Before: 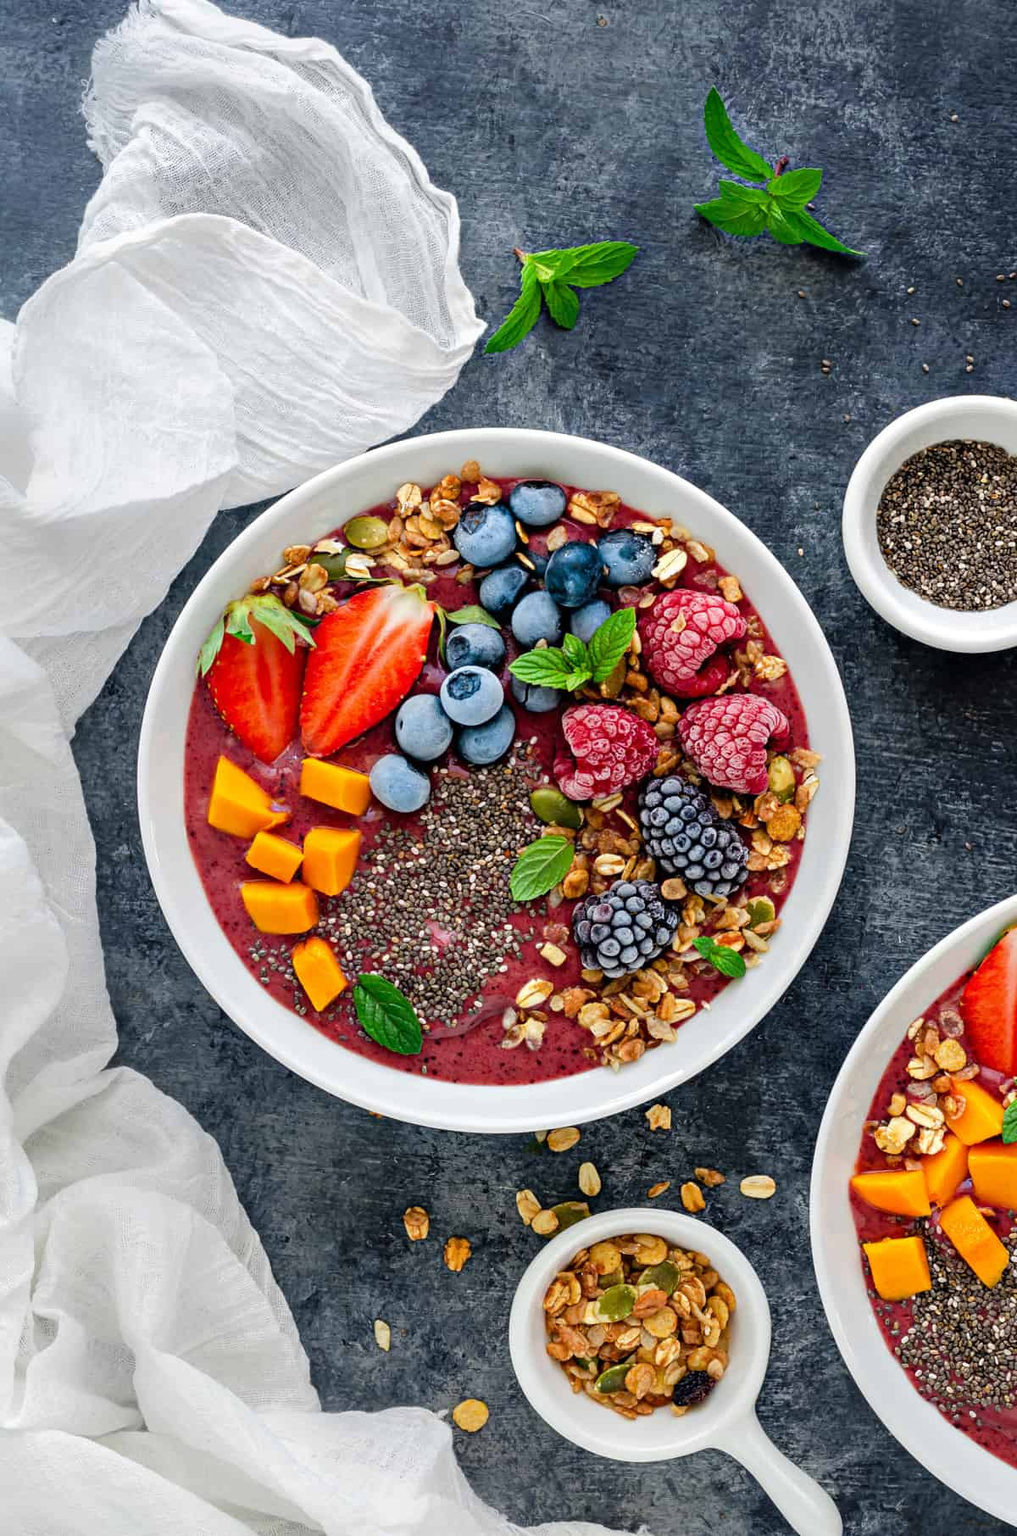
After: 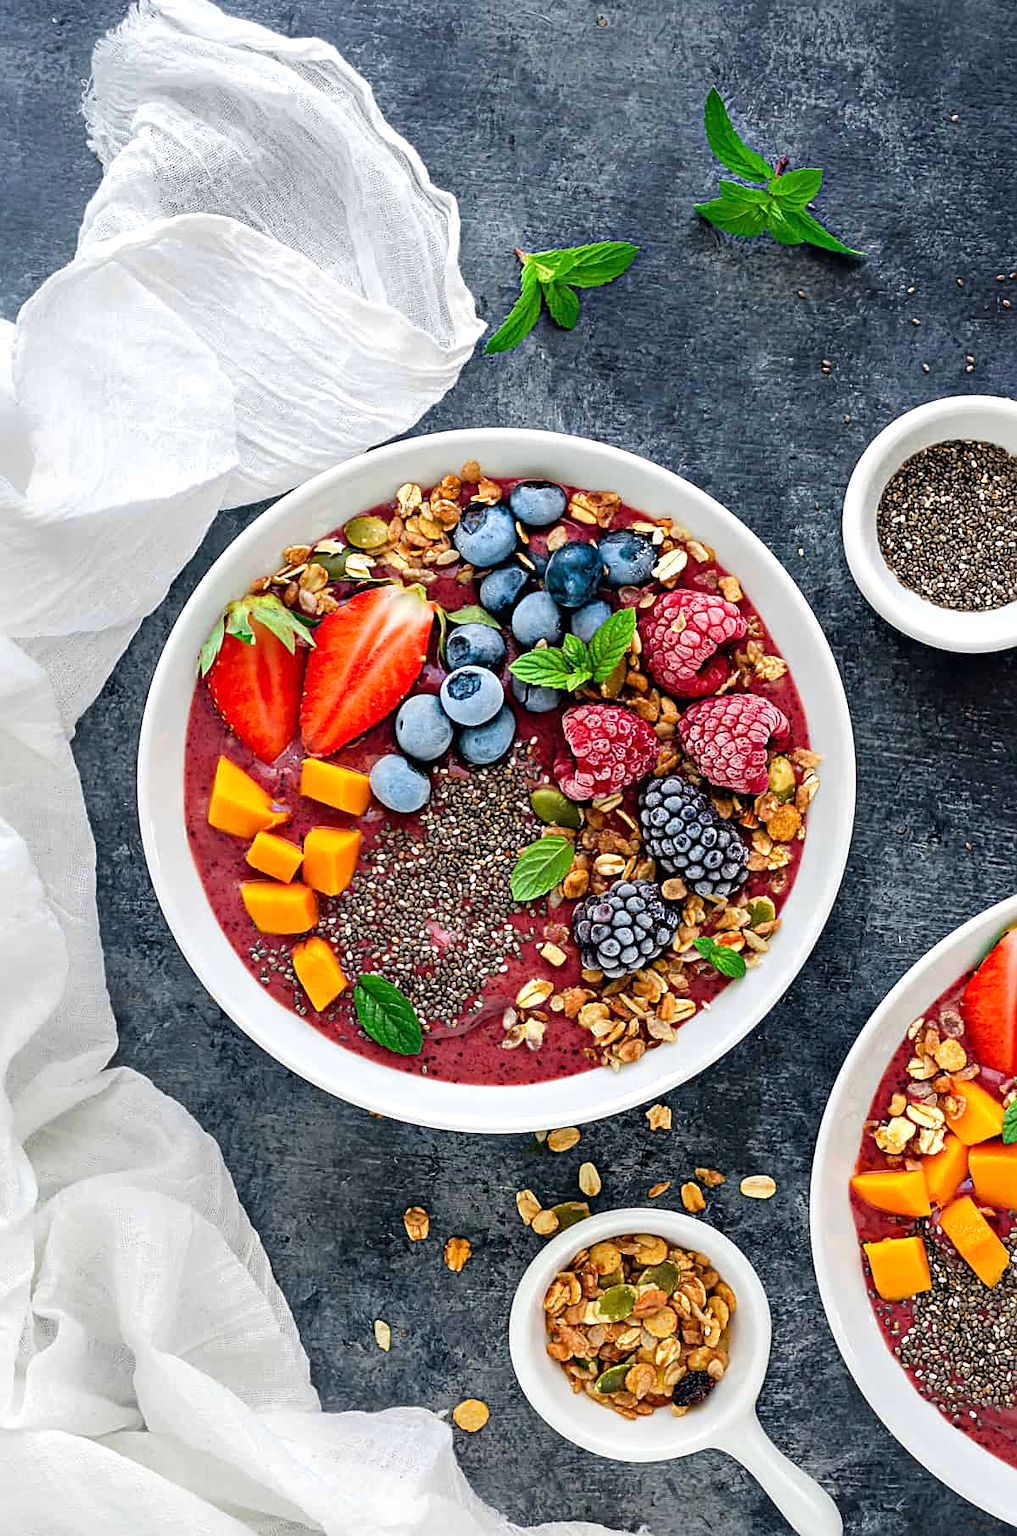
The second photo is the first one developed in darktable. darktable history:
exposure: exposure 0.207 EV, compensate highlight preservation false
sharpen: on, module defaults
